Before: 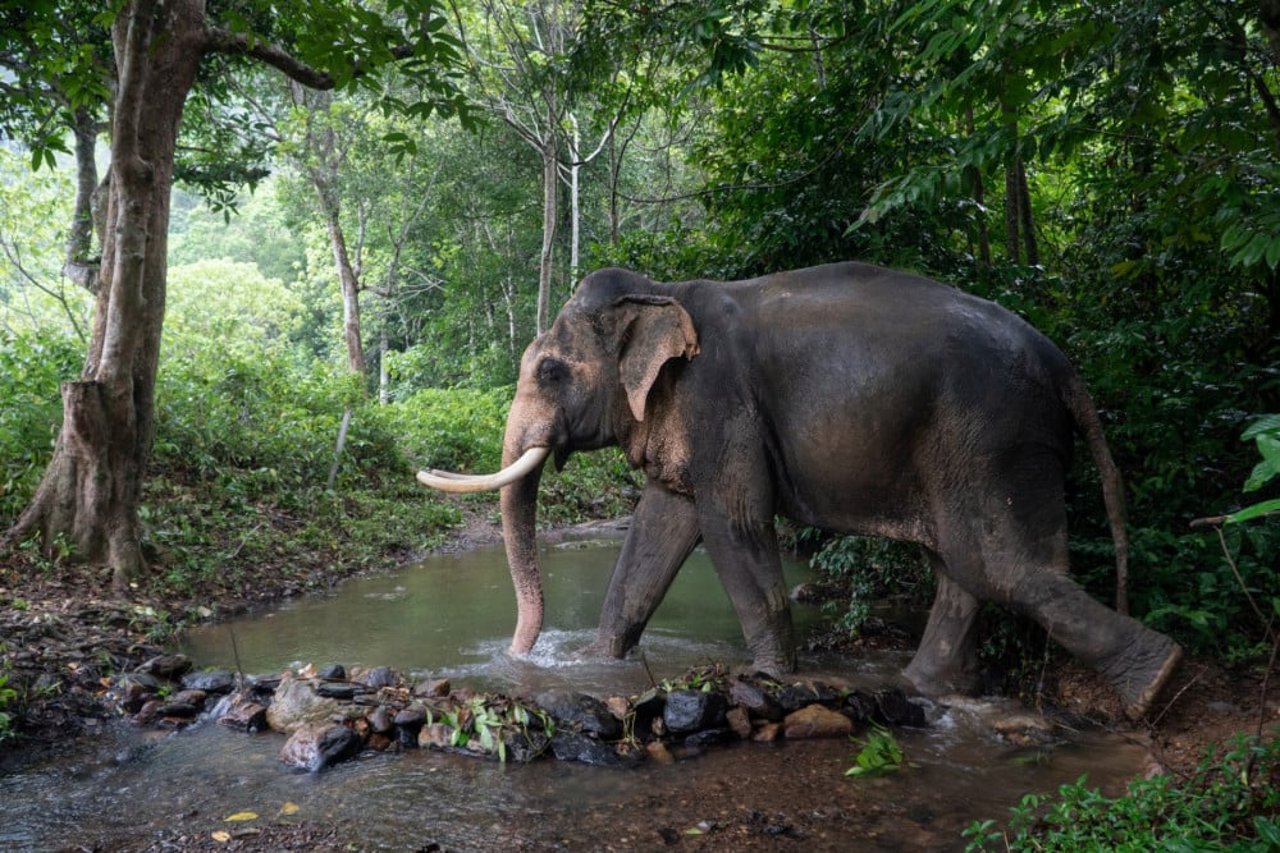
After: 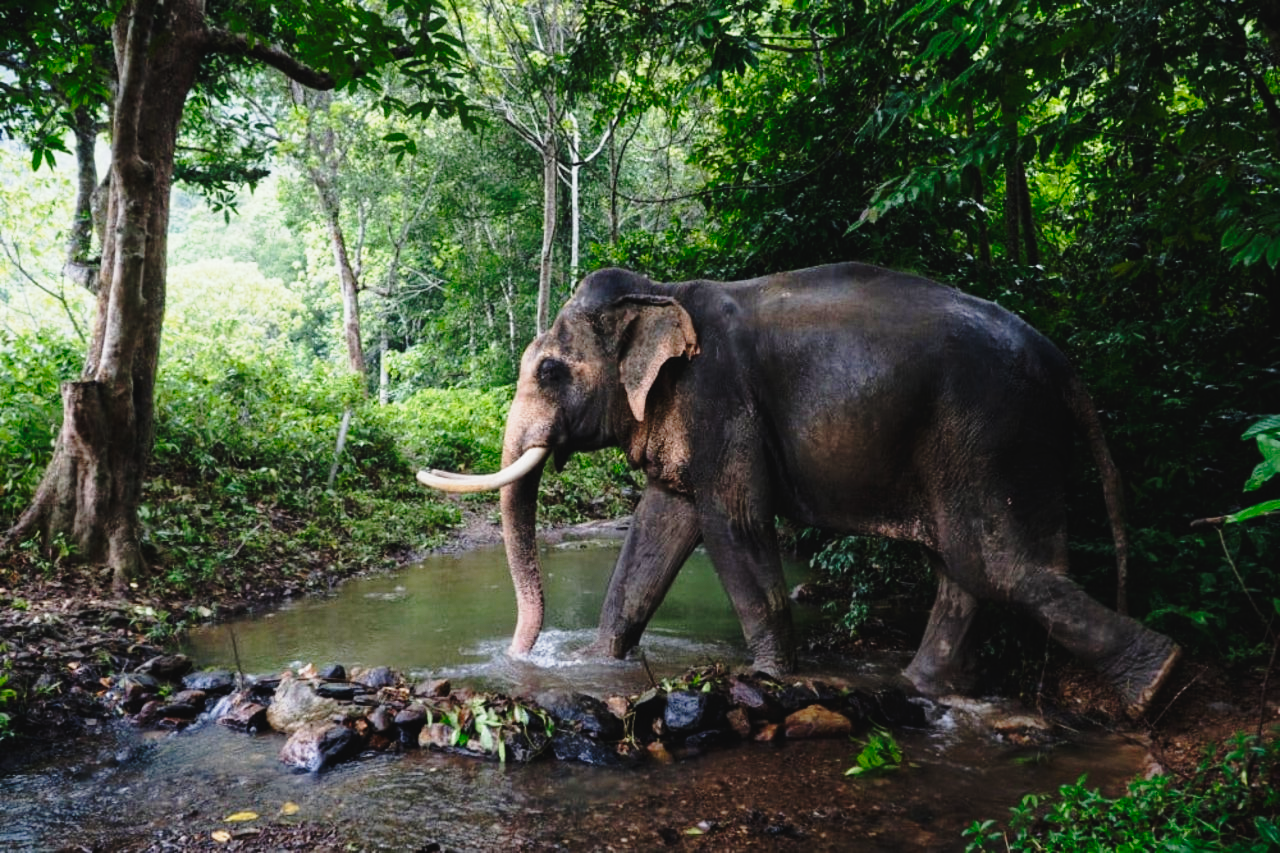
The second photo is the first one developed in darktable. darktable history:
tone curve: curves: ch0 [(0, 0.032) (0.078, 0.052) (0.236, 0.168) (0.43, 0.472) (0.508, 0.566) (0.66, 0.754) (0.79, 0.883) (0.994, 0.974)]; ch1 [(0, 0) (0.161, 0.092) (0.35, 0.33) (0.379, 0.401) (0.456, 0.456) (0.508, 0.501) (0.547, 0.531) (0.573, 0.563) (0.625, 0.602) (0.718, 0.734) (1, 1)]; ch2 [(0, 0) (0.369, 0.427) (0.44, 0.434) (0.502, 0.501) (0.54, 0.537) (0.586, 0.59) (0.621, 0.604) (1, 1)], preserve colors none
